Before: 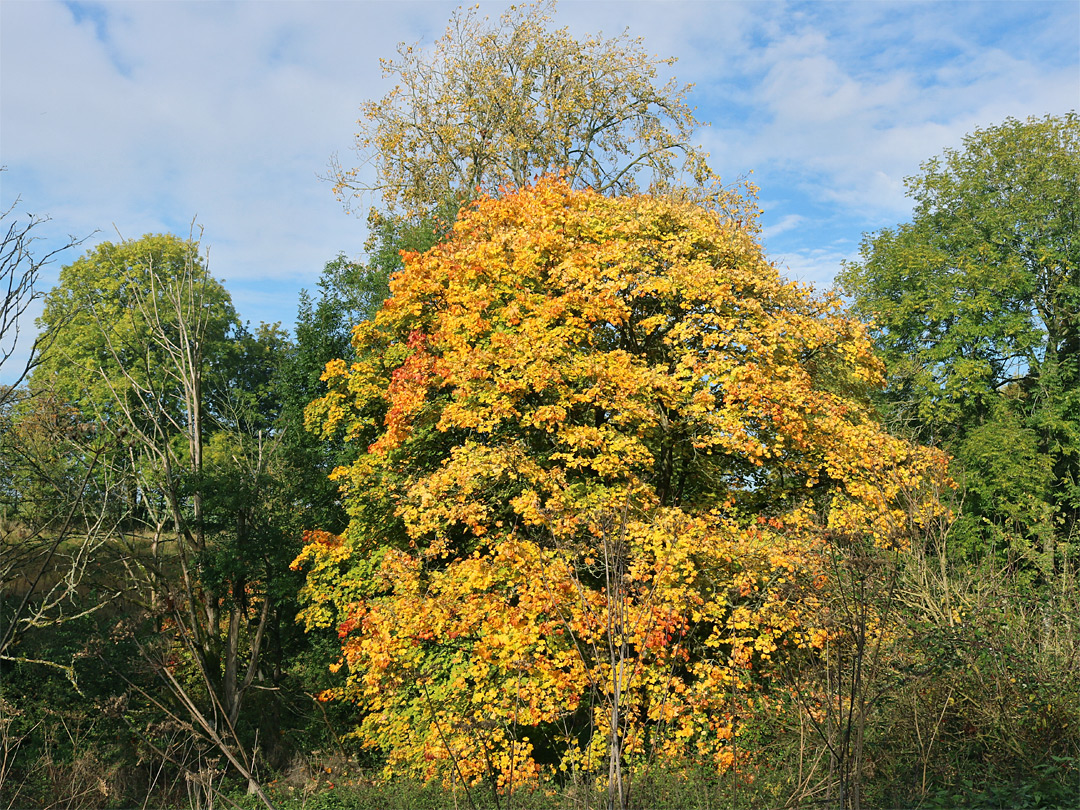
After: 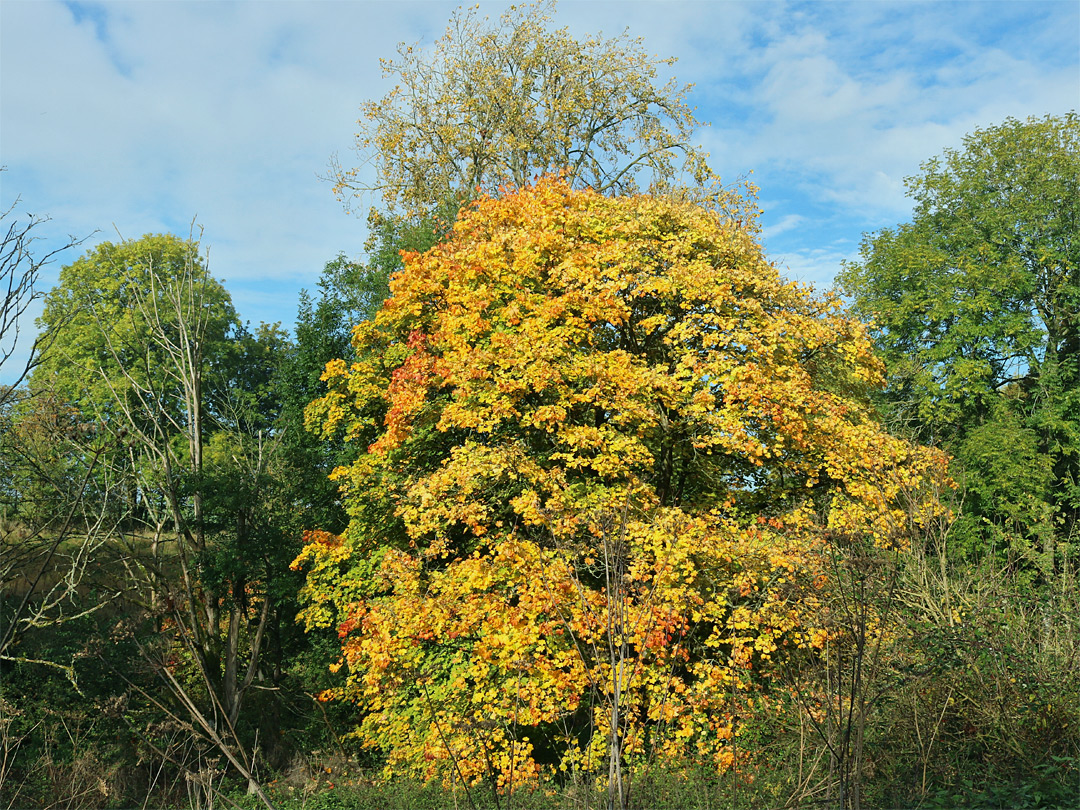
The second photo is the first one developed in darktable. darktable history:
color correction: highlights a* -6.77, highlights b* 0.595
